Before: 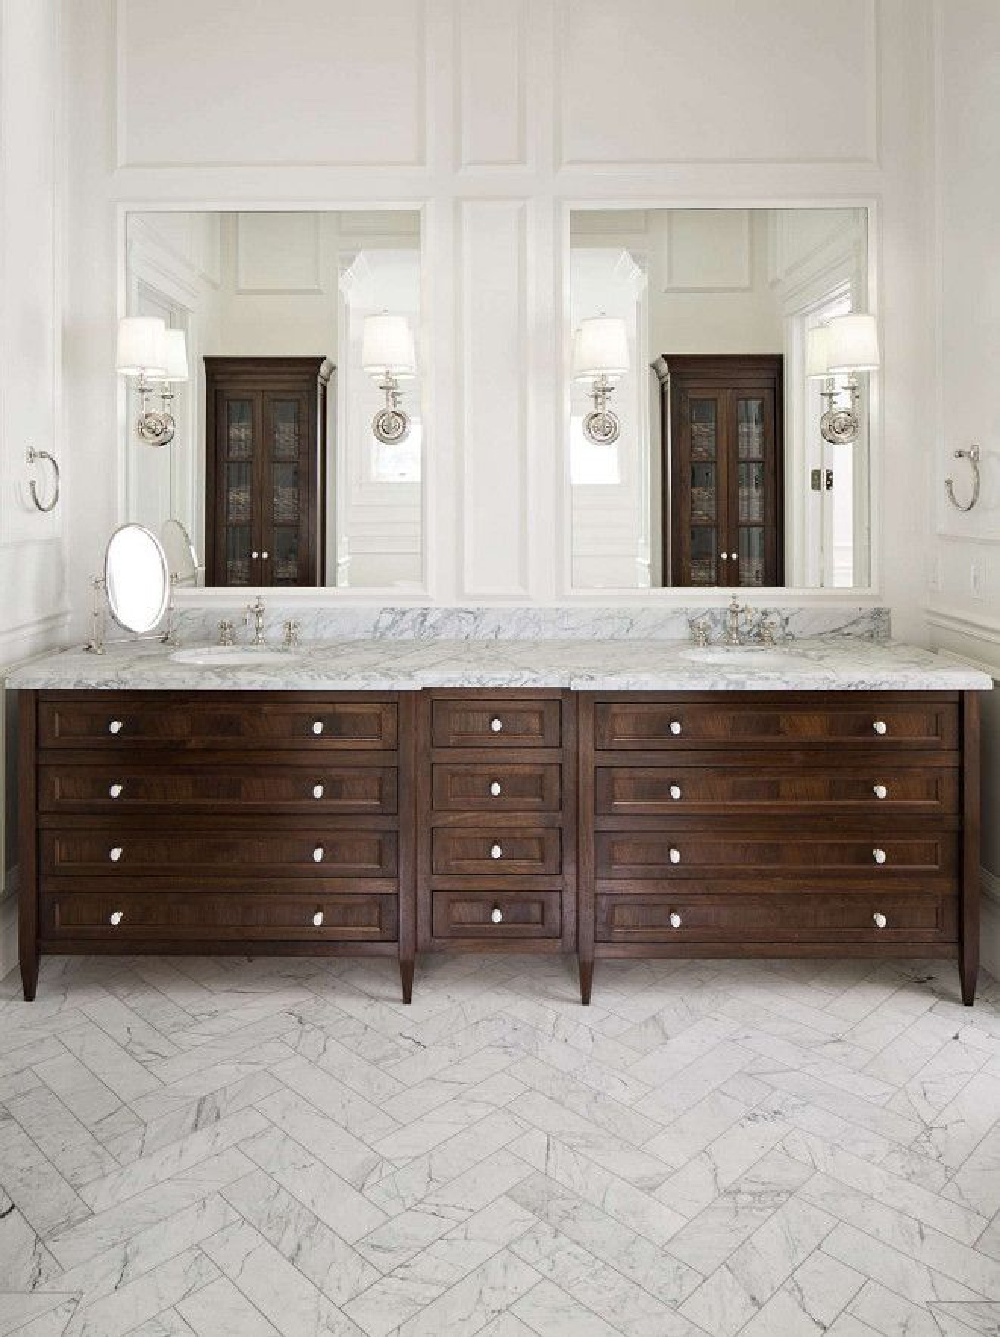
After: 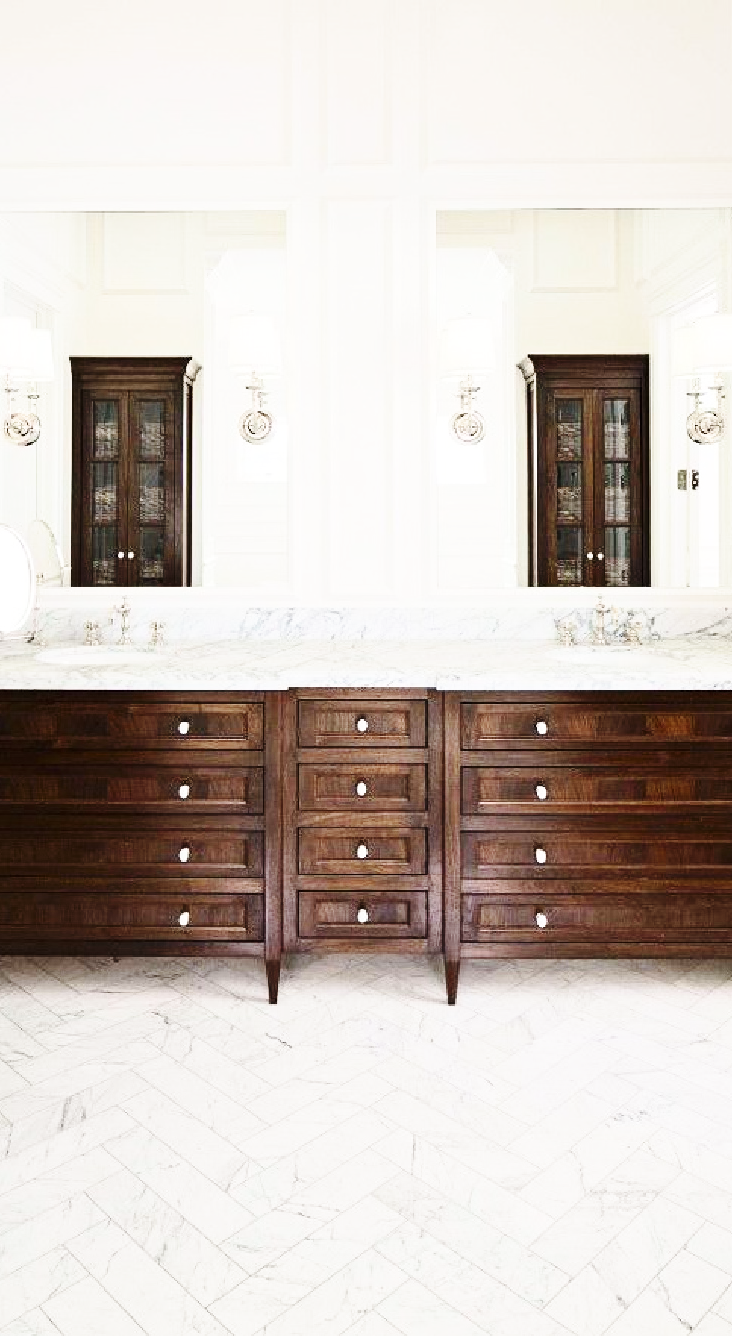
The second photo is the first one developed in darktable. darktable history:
crop: left 13.443%, right 13.31%
base curve: curves: ch0 [(0, 0) (0.028, 0.03) (0.121, 0.232) (0.46, 0.748) (0.859, 0.968) (1, 1)], preserve colors none
contrast brightness saturation: contrast 0.24, brightness 0.09
